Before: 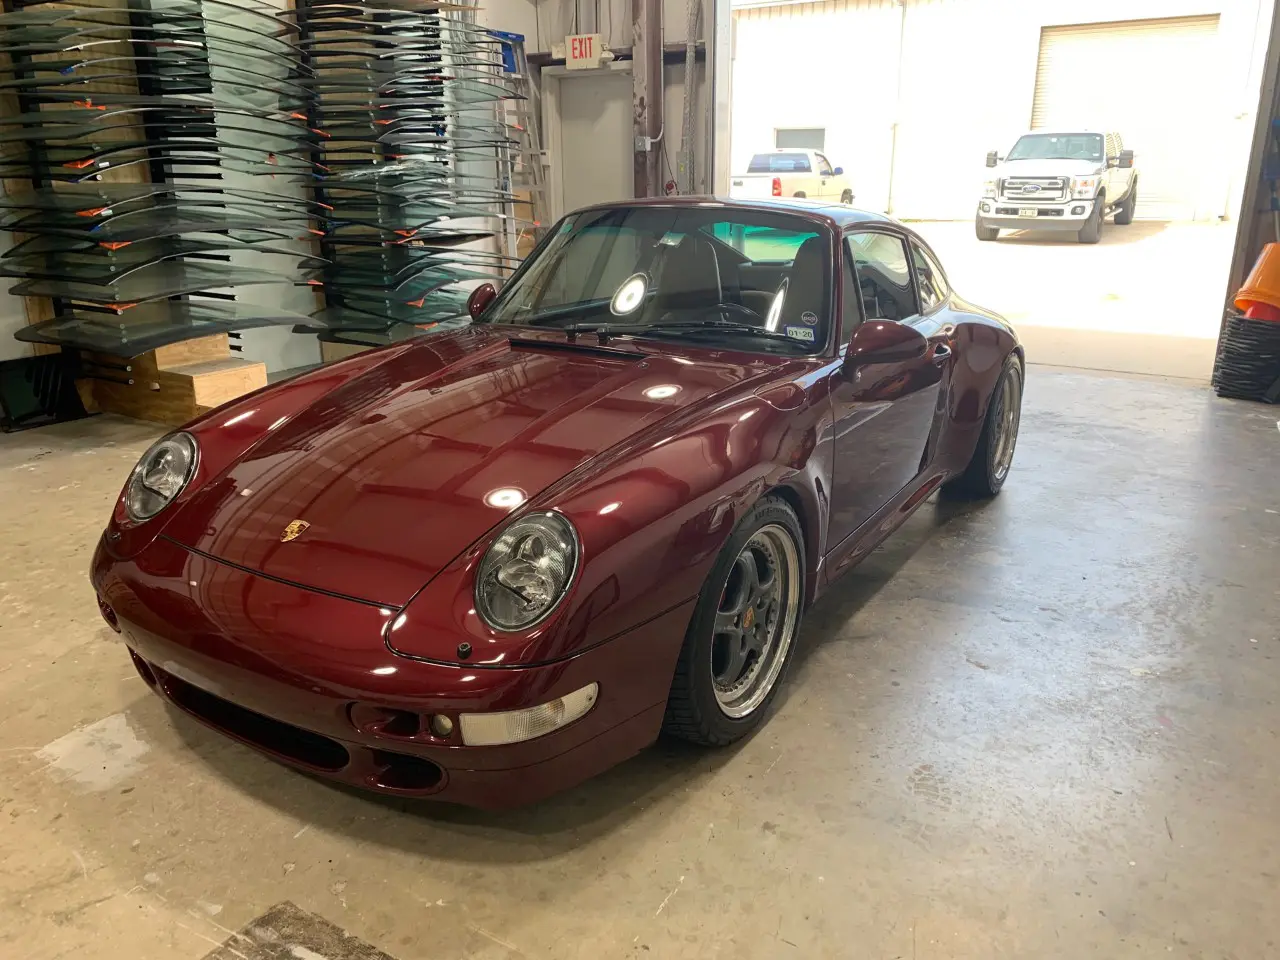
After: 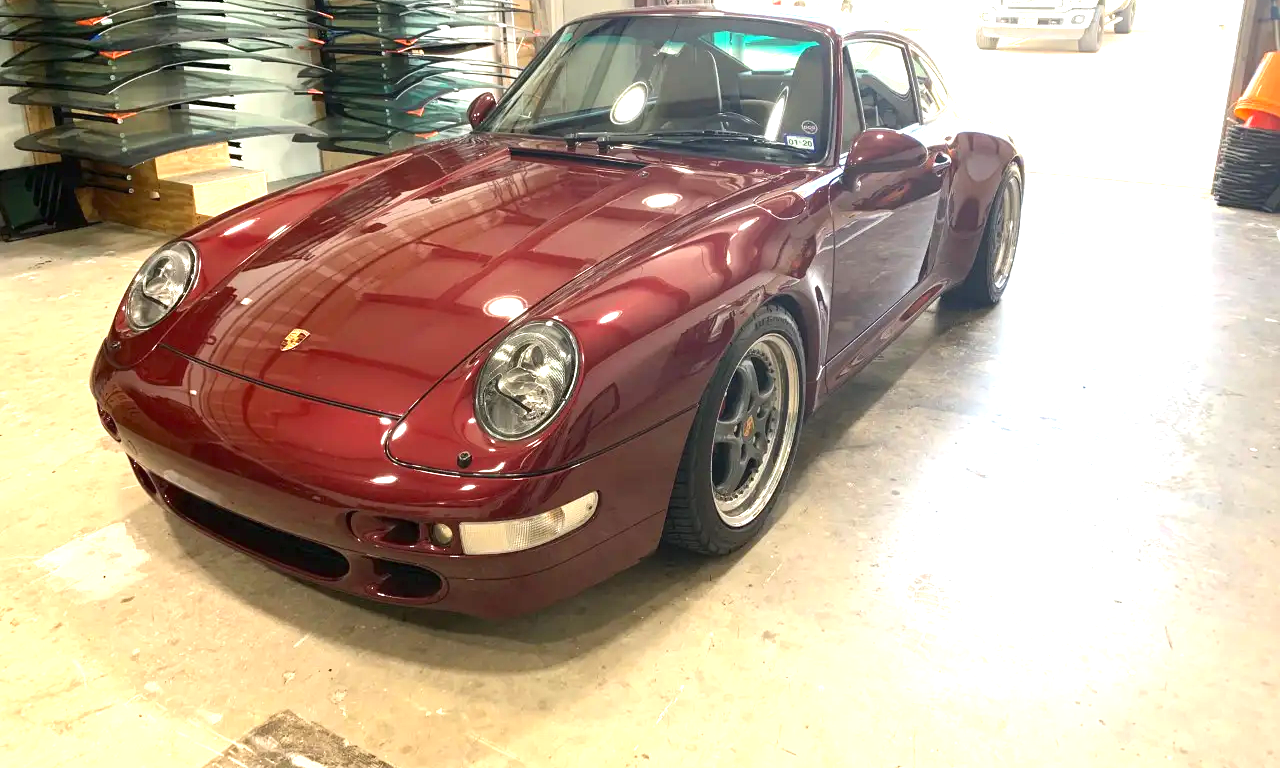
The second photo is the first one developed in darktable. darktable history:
crop and rotate: top 19.998%
exposure: black level correction 0, exposure 1.379 EV, compensate exposure bias true, compensate highlight preservation false
